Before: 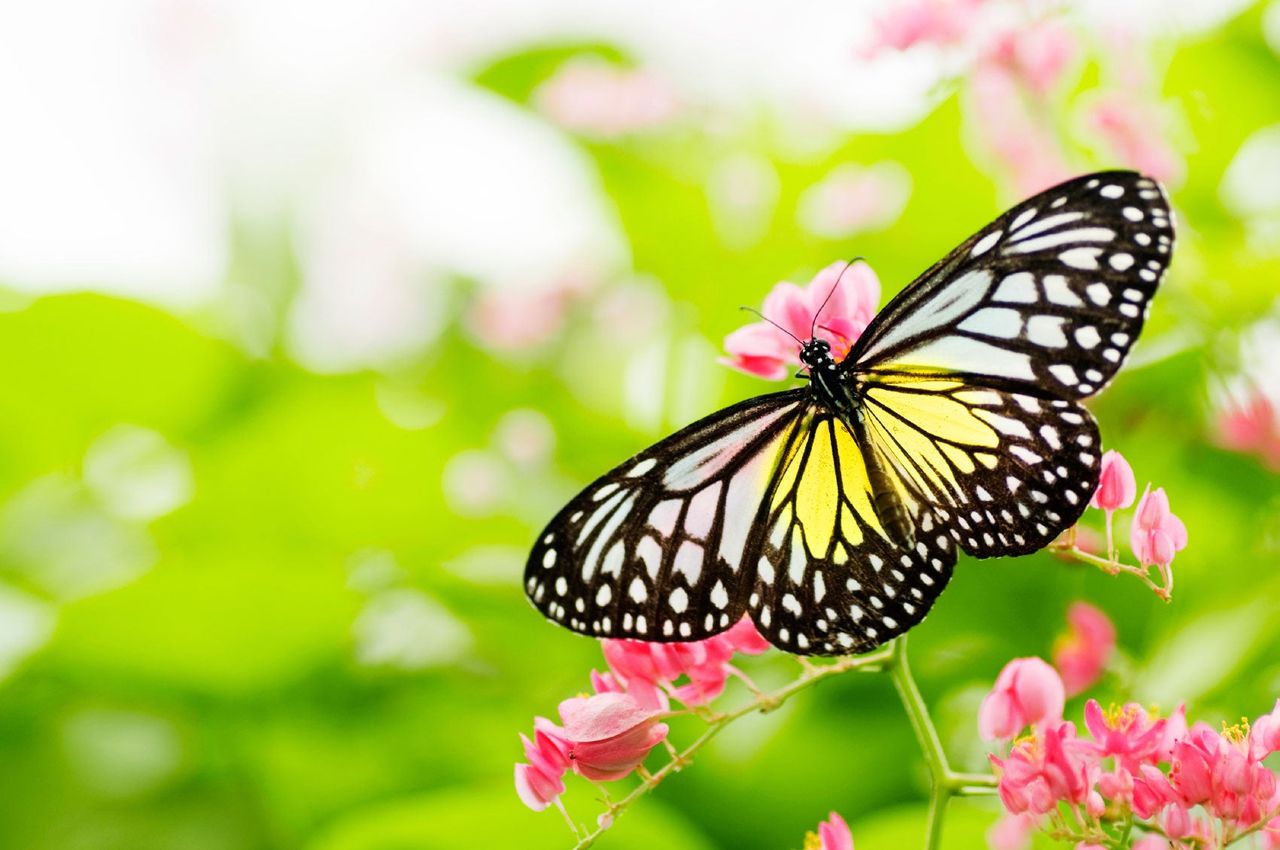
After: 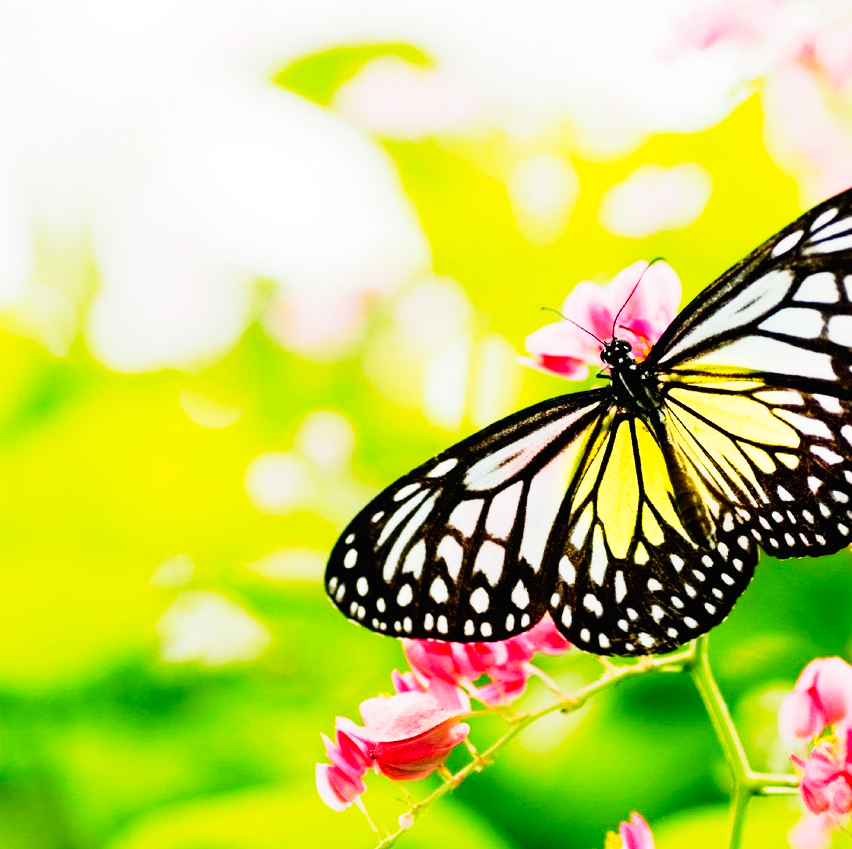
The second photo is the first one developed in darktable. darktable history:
crop and rotate: left 15.61%, right 17.789%
tone curve: curves: ch0 [(0.016, 0.011) (0.094, 0.016) (0.469, 0.508) (0.721, 0.862) (1, 1)], preserve colors none
haze removal: compatibility mode true, adaptive false
